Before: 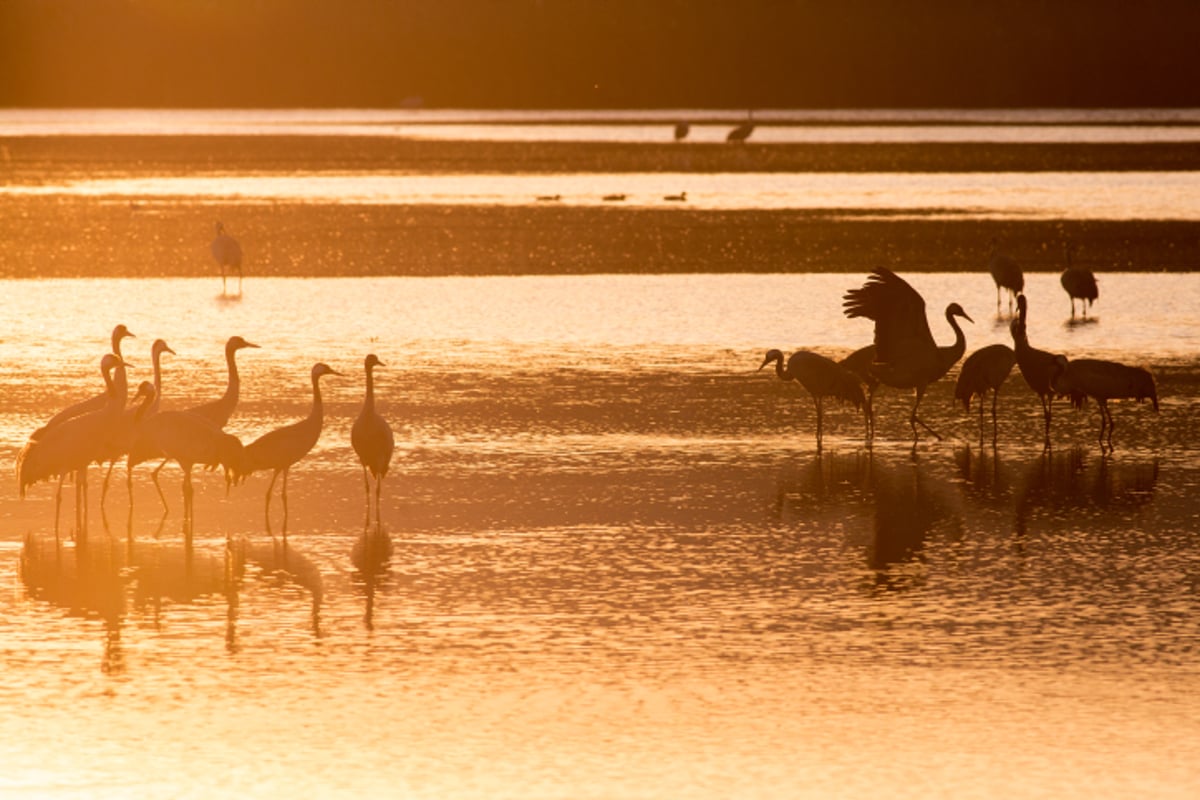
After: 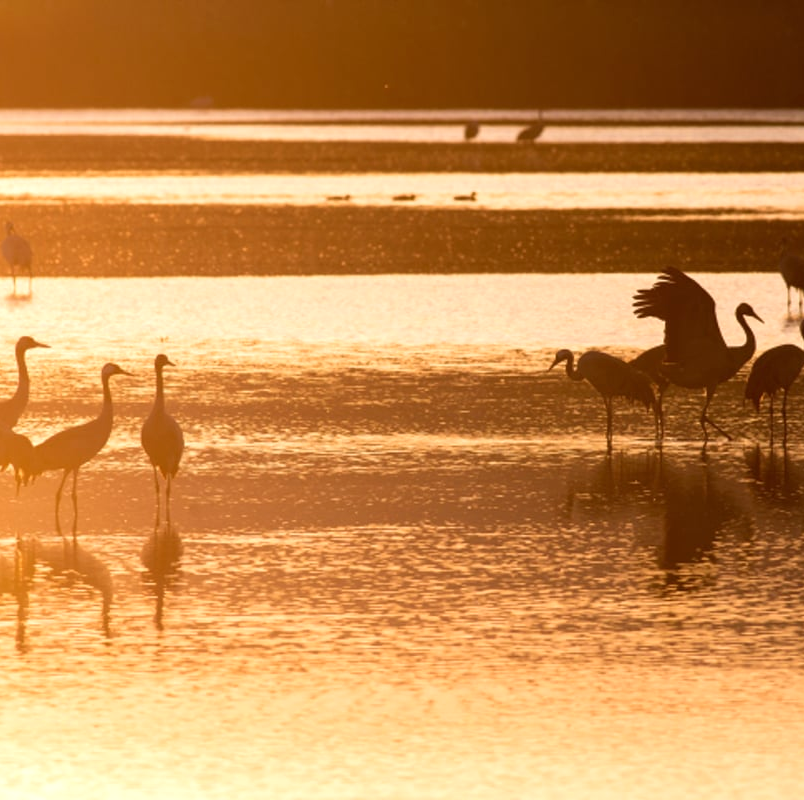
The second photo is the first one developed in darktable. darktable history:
exposure: exposure 0.204 EV, compensate highlight preservation false
crop and rotate: left 17.534%, right 15.437%
